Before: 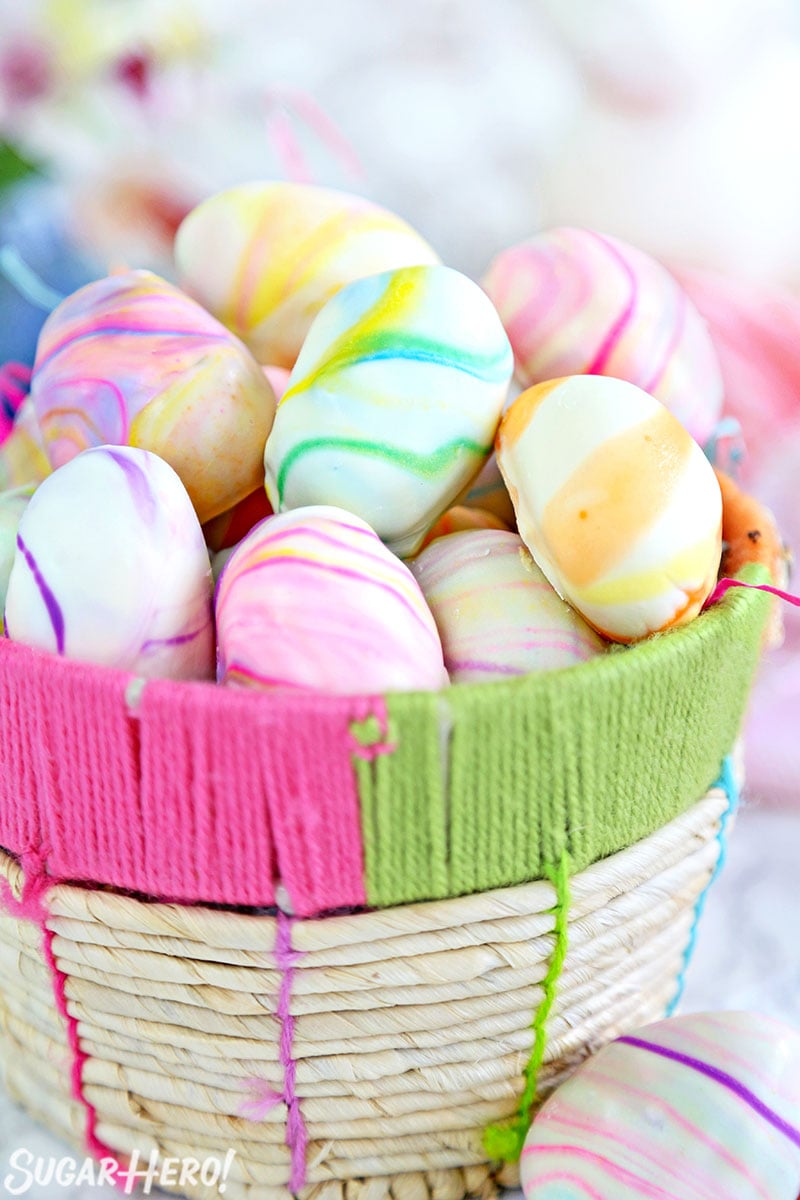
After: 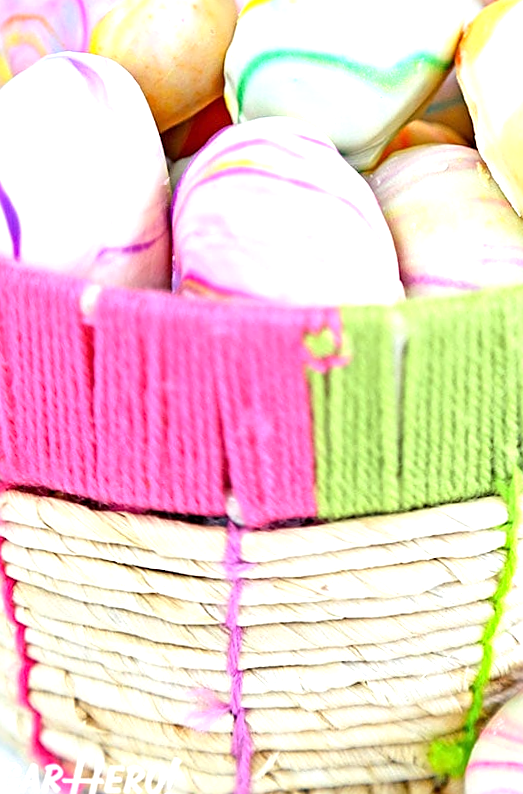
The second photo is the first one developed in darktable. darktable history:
crop and rotate: angle -1.23°, left 4.031%, top 31.697%, right 28.459%
tone equalizer: -8 EV -0.728 EV, -7 EV -0.673 EV, -6 EV -0.606 EV, -5 EV -0.414 EV, -3 EV 0.387 EV, -2 EV 0.6 EV, -1 EV 0.685 EV, +0 EV 0.736 EV
sharpen: on, module defaults
